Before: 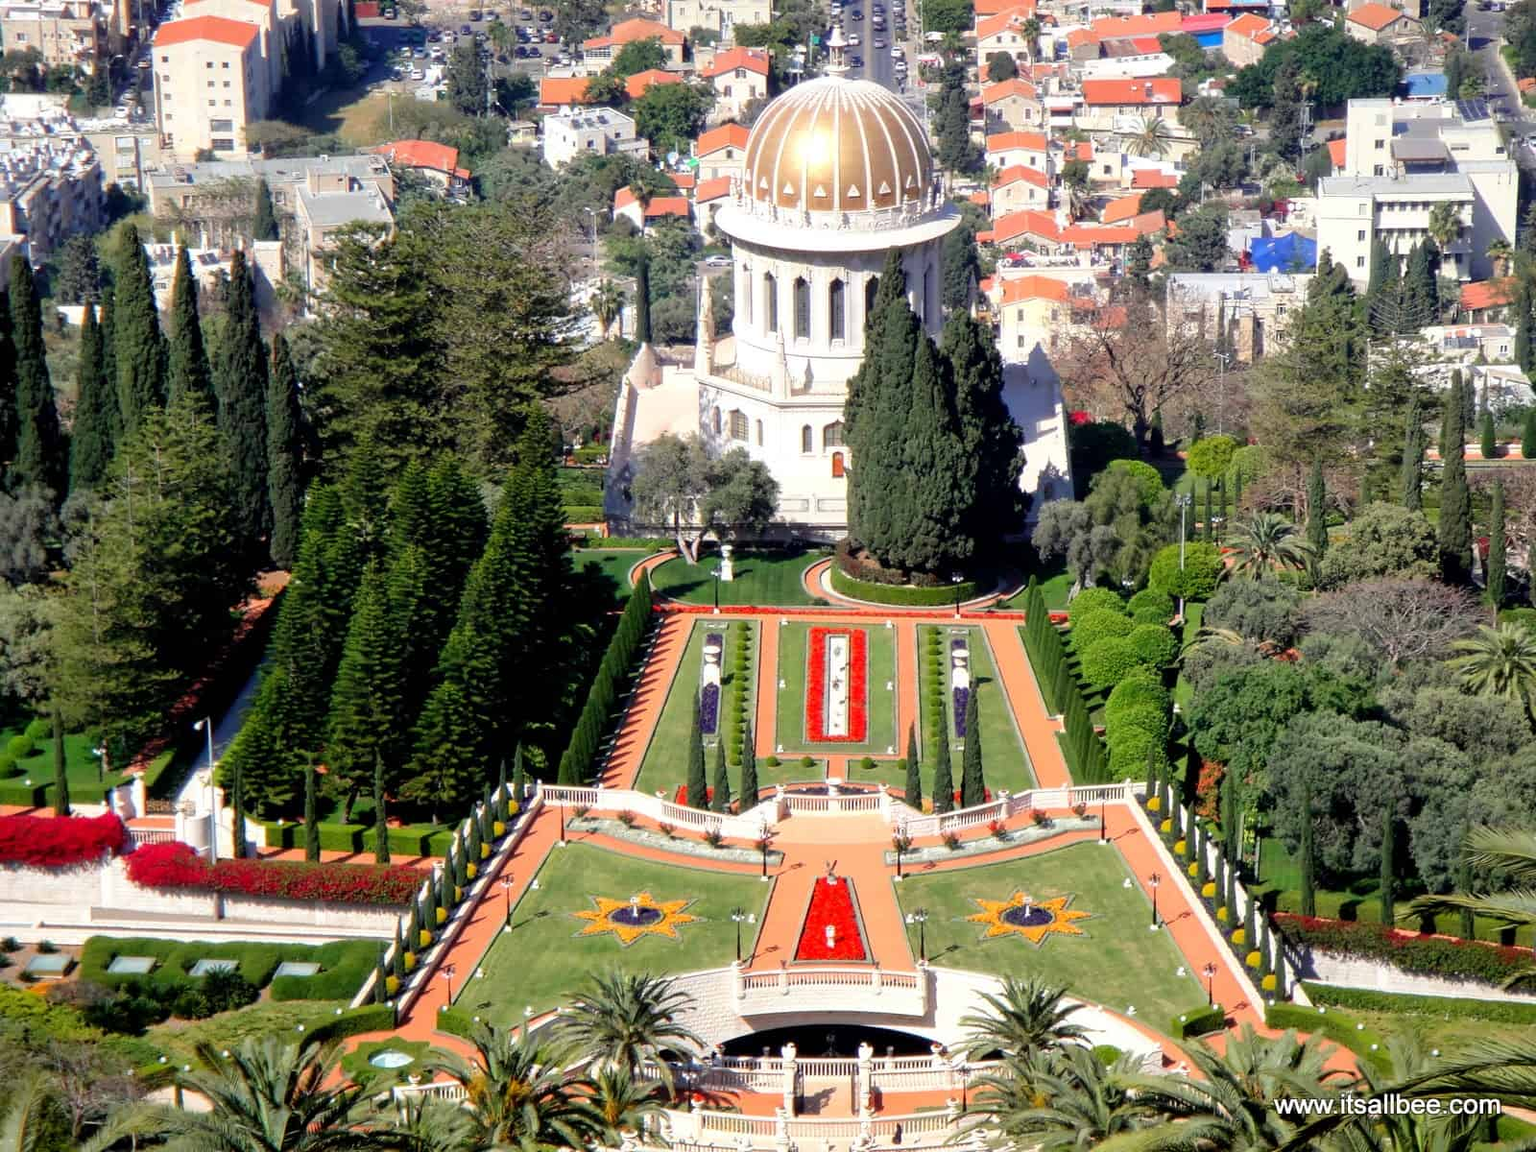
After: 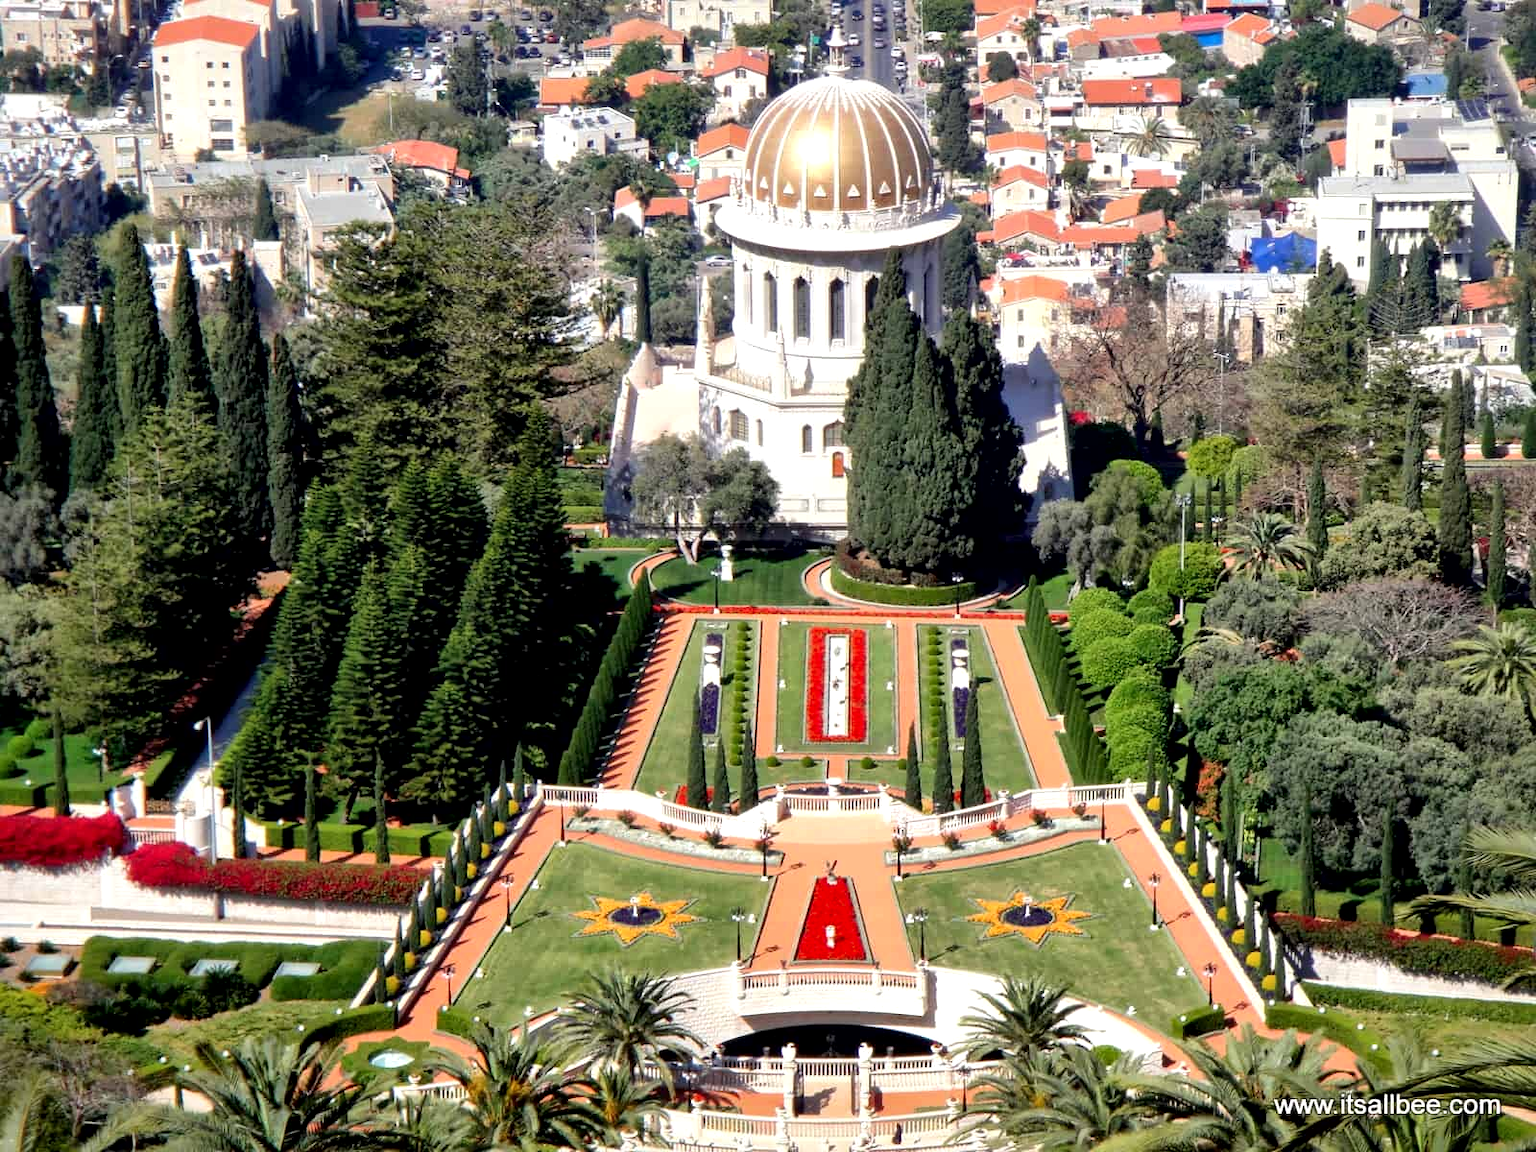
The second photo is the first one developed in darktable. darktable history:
local contrast: mode bilateral grid, contrast 24, coarseness 59, detail 151%, midtone range 0.2
